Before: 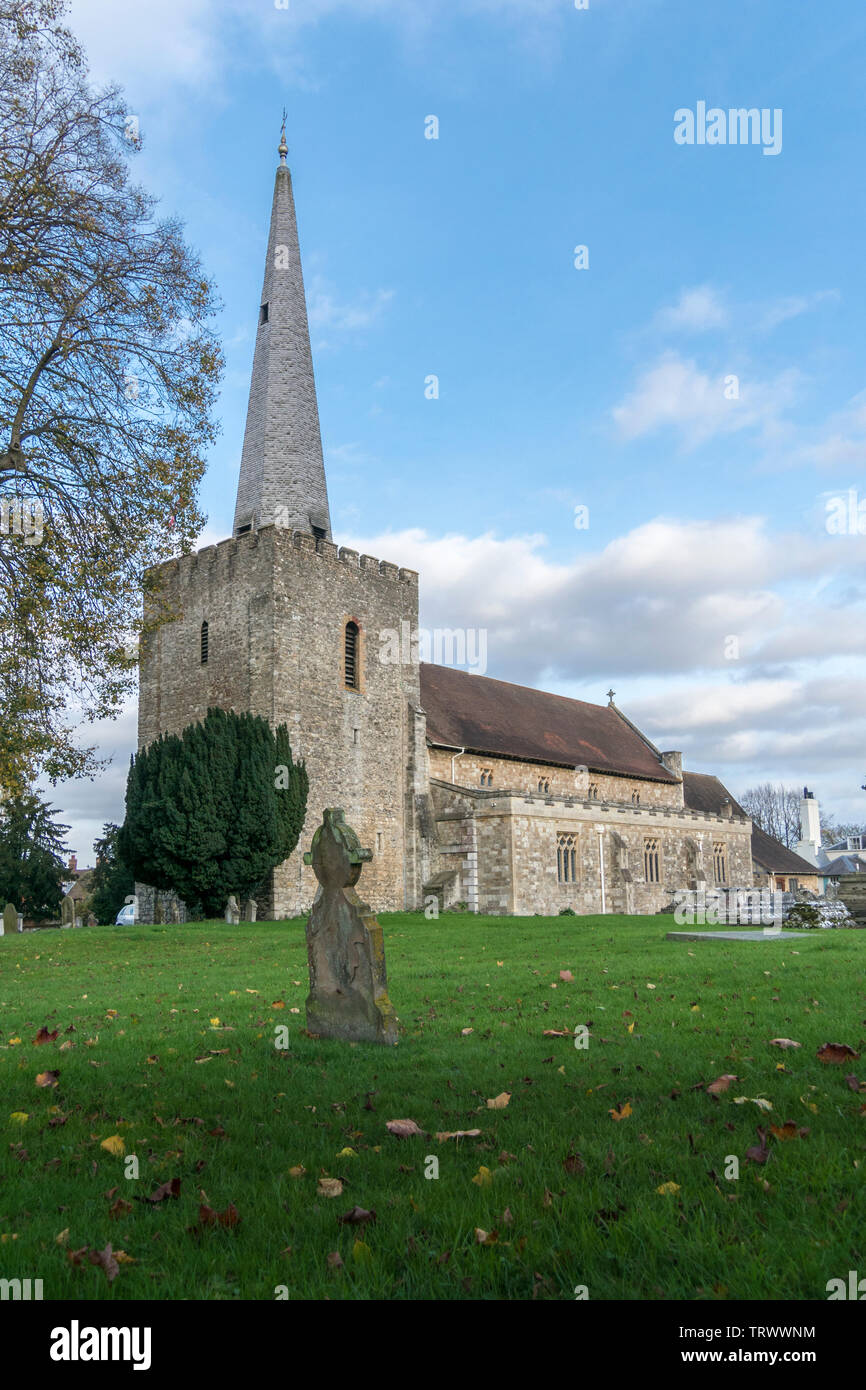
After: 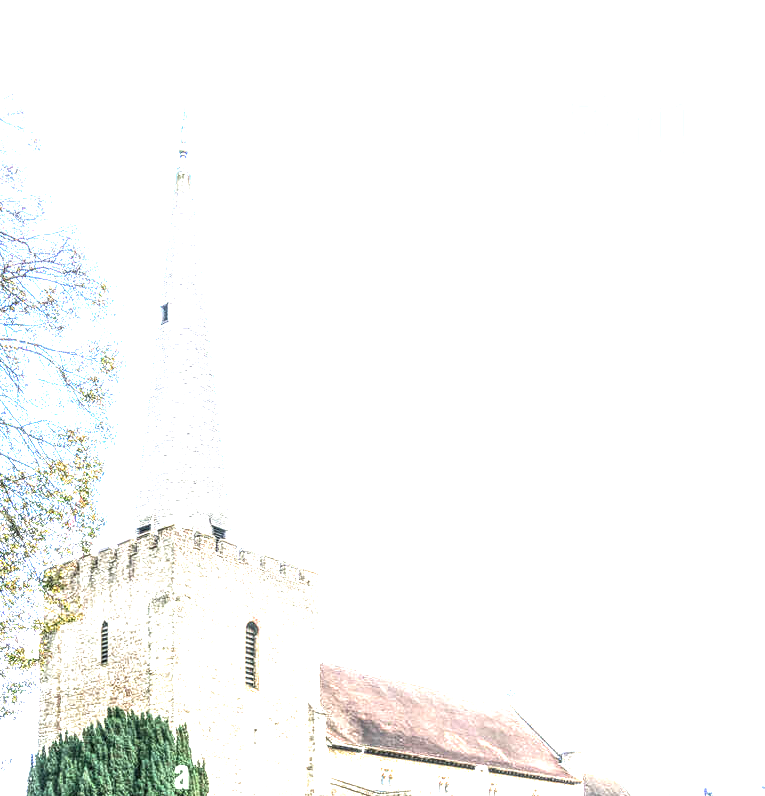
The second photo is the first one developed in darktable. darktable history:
crop and rotate: left 11.598%, bottom 42.705%
tone equalizer: -8 EV -0.782 EV, -7 EV -0.701 EV, -6 EV -0.578 EV, -5 EV -0.395 EV, -3 EV 0.403 EV, -2 EV 0.6 EV, -1 EV 0.695 EV, +0 EV 0.746 EV, edges refinement/feathering 500, mask exposure compensation -1.57 EV, preserve details no
exposure: black level correction 0, exposure 1.917 EV, compensate highlight preservation false
local contrast: highlights 7%, shadows 37%, detail 183%, midtone range 0.464
